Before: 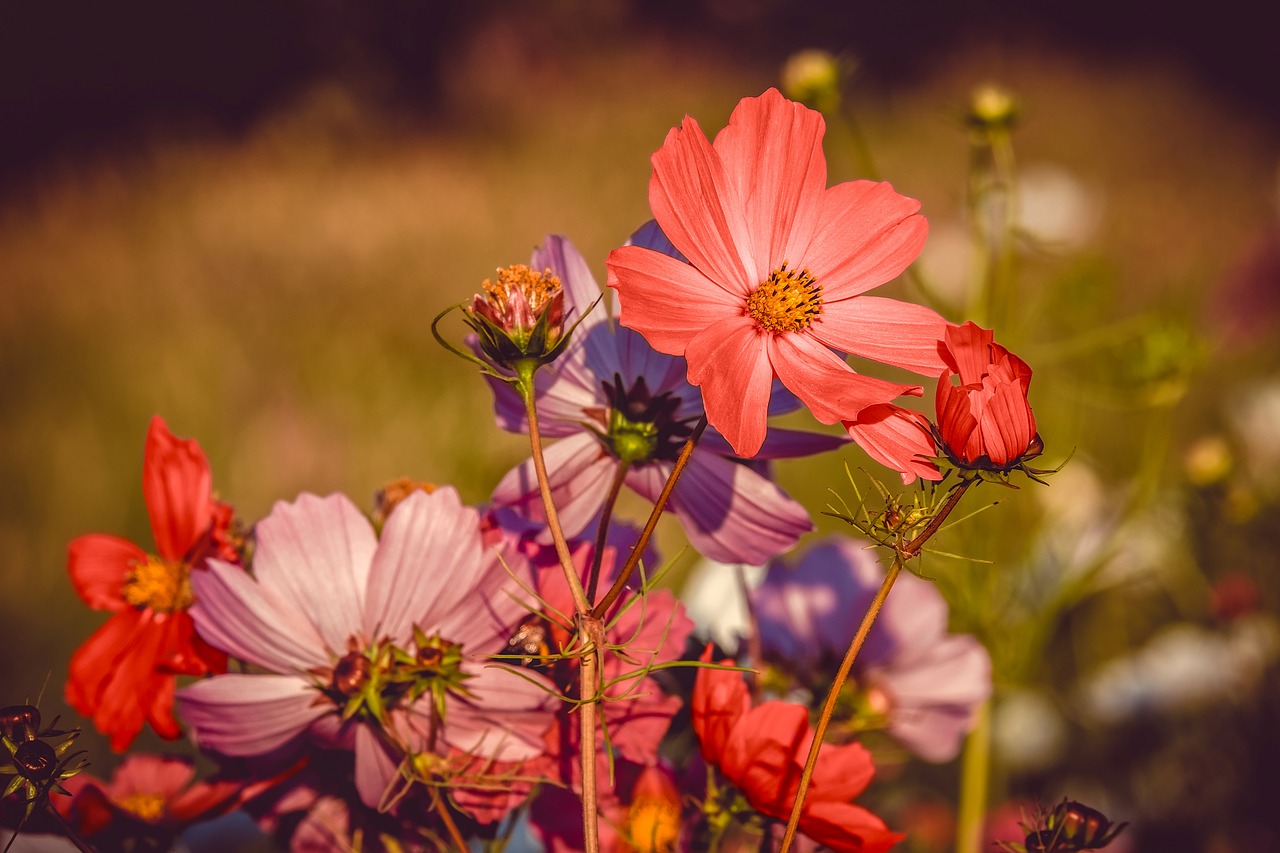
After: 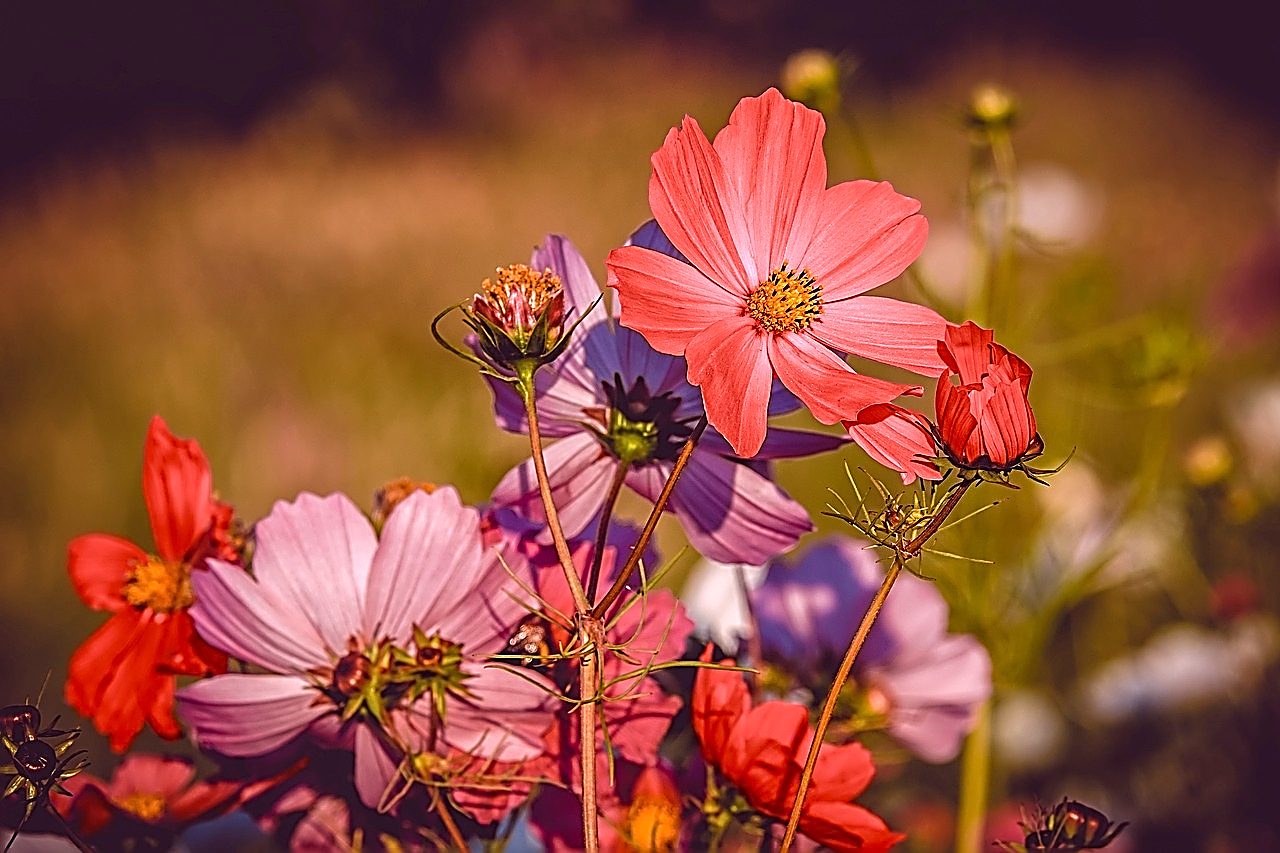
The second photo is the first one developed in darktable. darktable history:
sharpen: amount 1.861
white balance: red 1.042, blue 1.17
